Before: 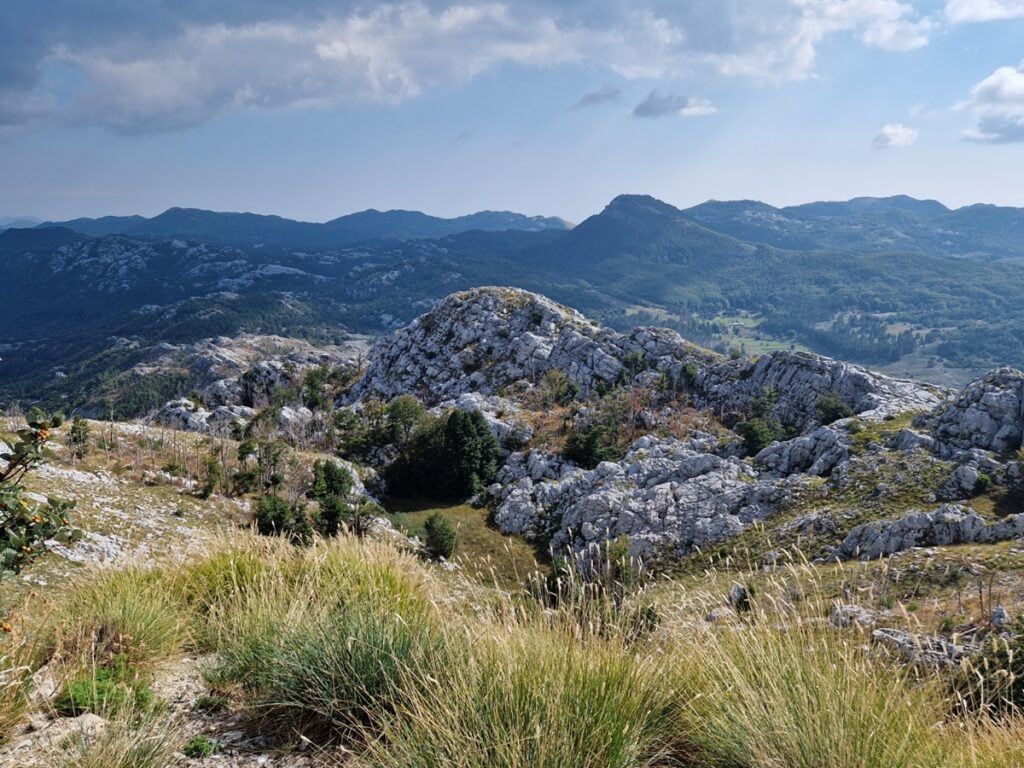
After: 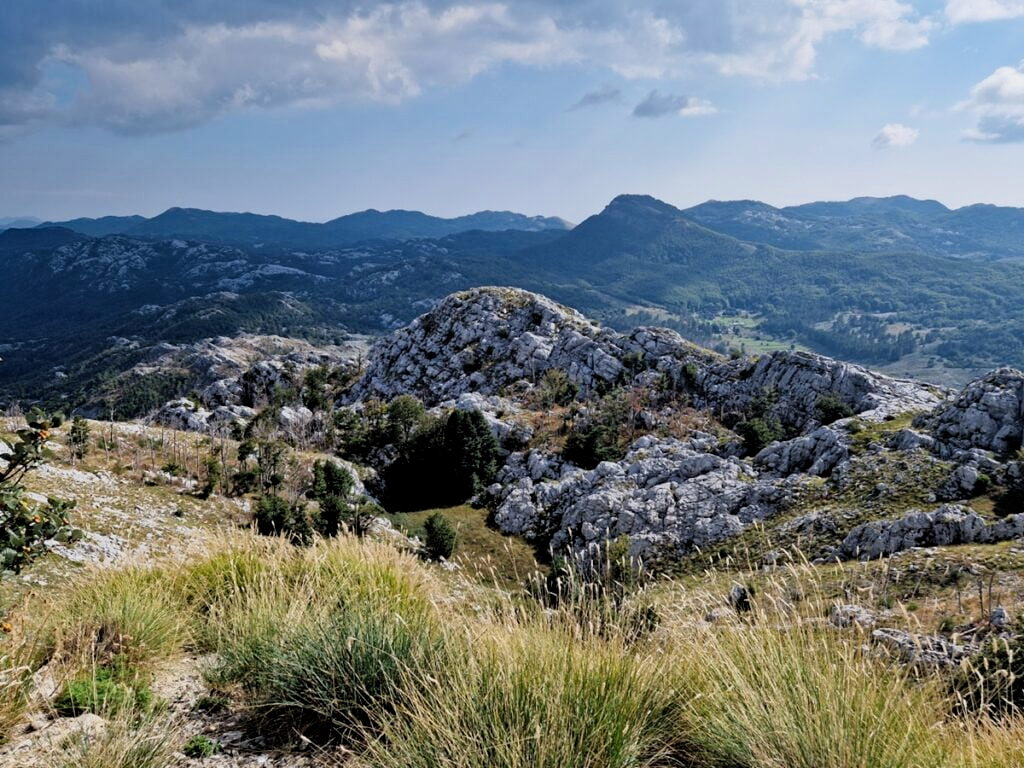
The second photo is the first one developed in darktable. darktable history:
haze removal: compatibility mode true, adaptive false
filmic rgb: middle gray luminance 12.8%, black relative exposure -10.08 EV, white relative exposure 3.47 EV, target black luminance 0%, hardness 5.77, latitude 44.94%, contrast 1.233, highlights saturation mix 5.83%, shadows ↔ highlights balance 26.38%
